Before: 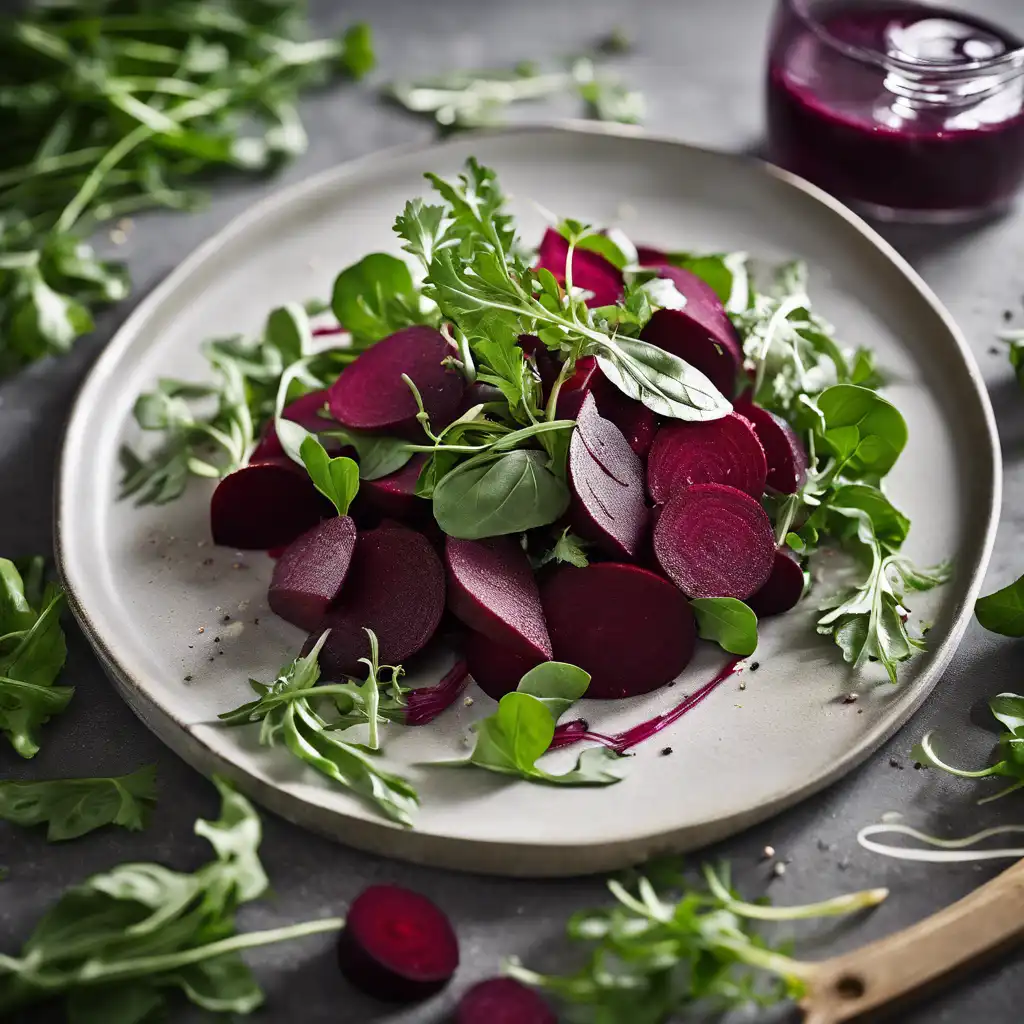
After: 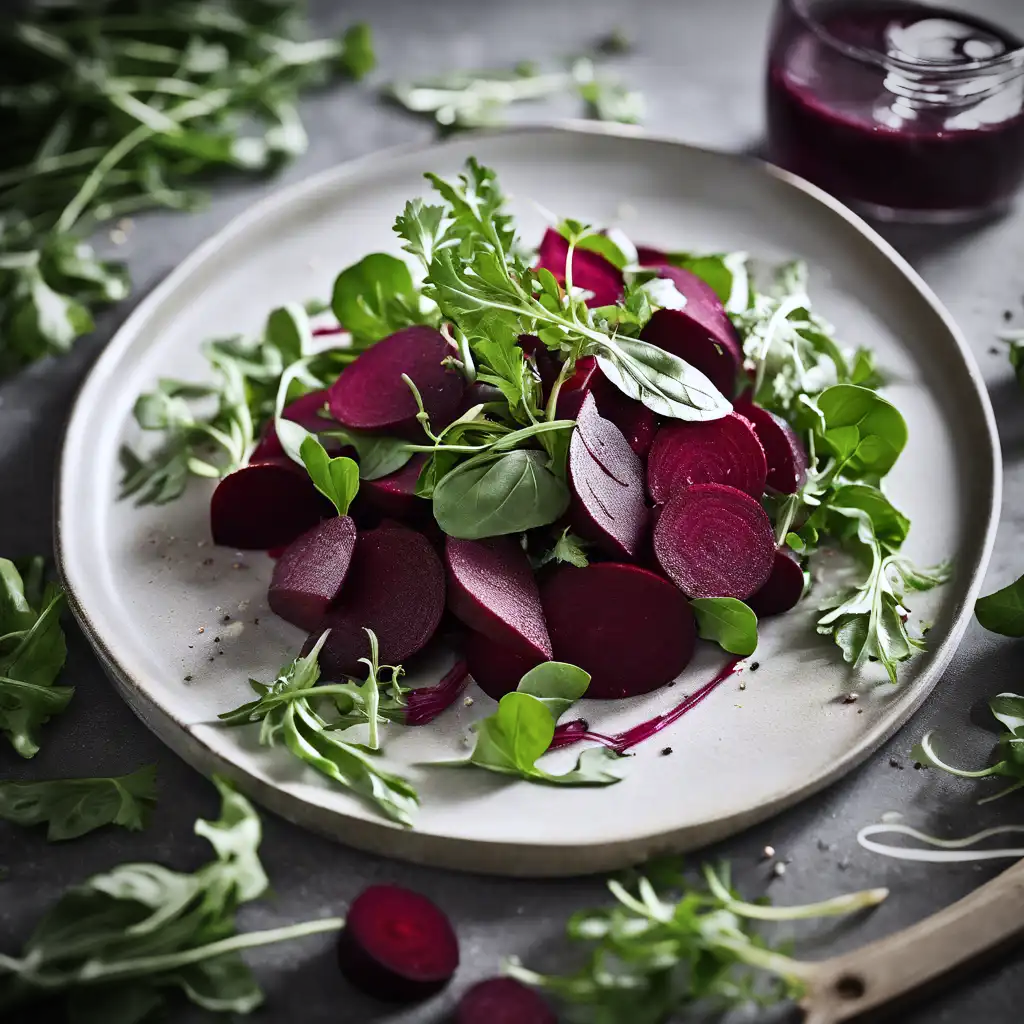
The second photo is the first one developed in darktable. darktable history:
white balance: red 0.983, blue 1.036
contrast brightness saturation: contrast 0.15, brightness 0.05
vignetting: on, module defaults
